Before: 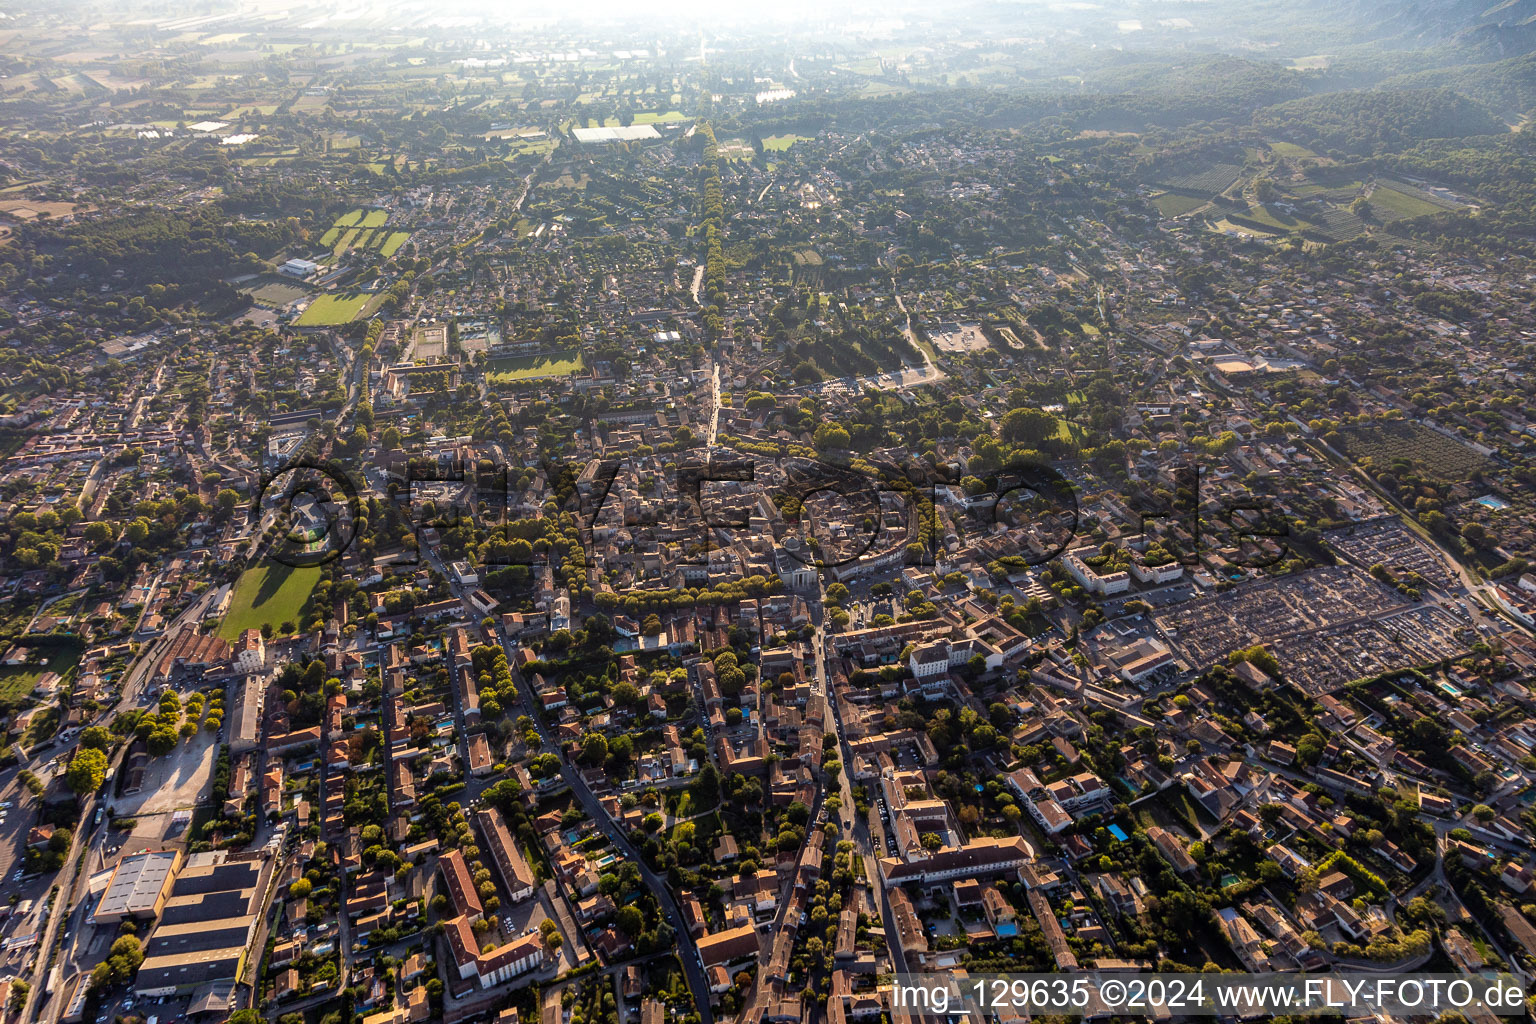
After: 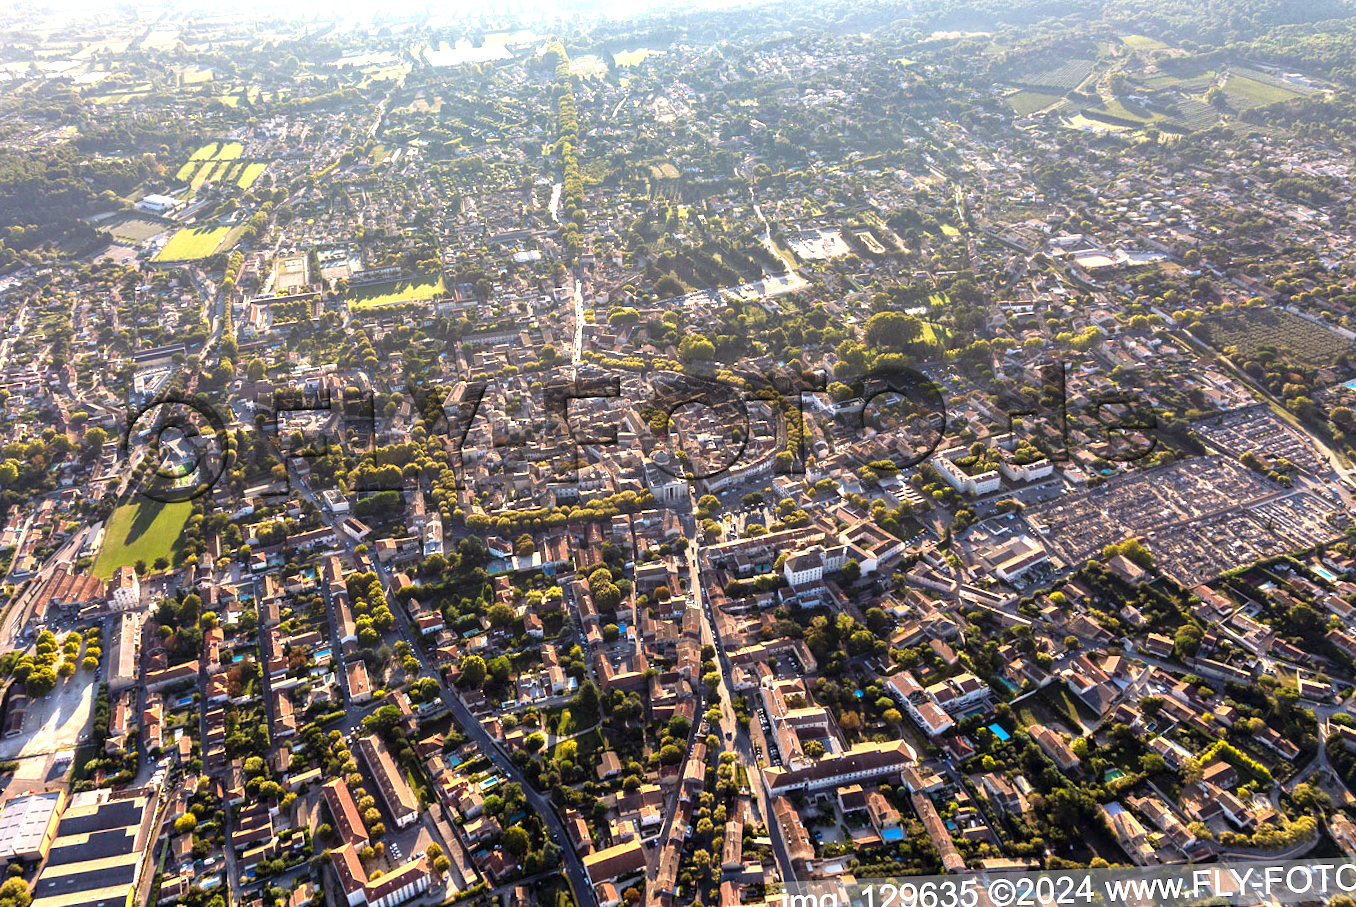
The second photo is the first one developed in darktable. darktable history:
crop and rotate: angle 2.49°, left 5.996%, top 5.681%
exposure: black level correction 0, exposure 1.2 EV, compensate exposure bias true, compensate highlight preservation false
